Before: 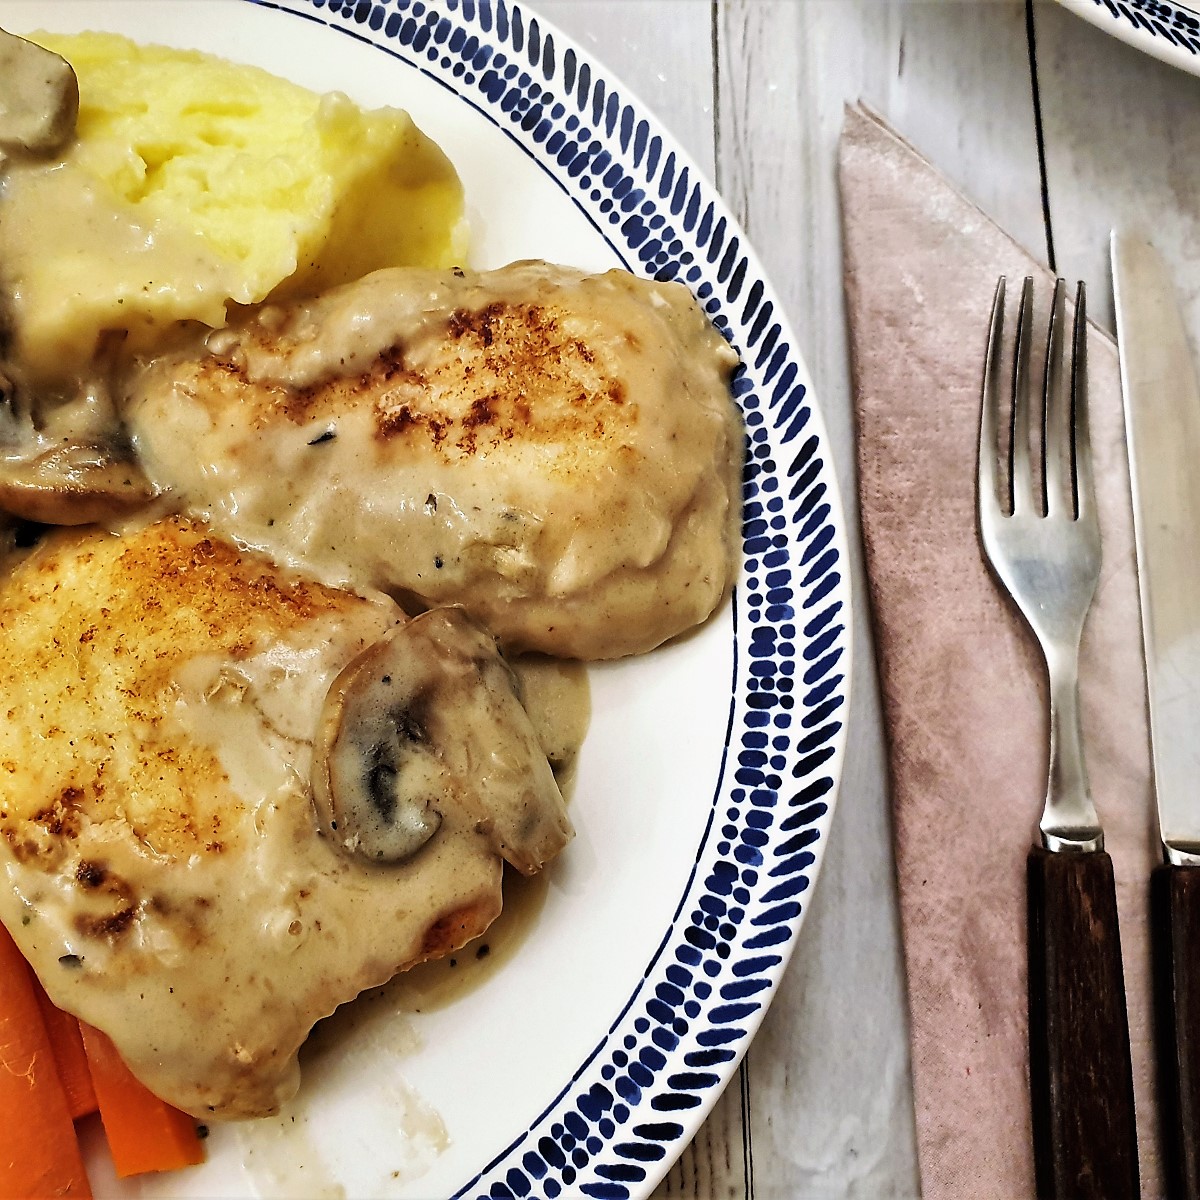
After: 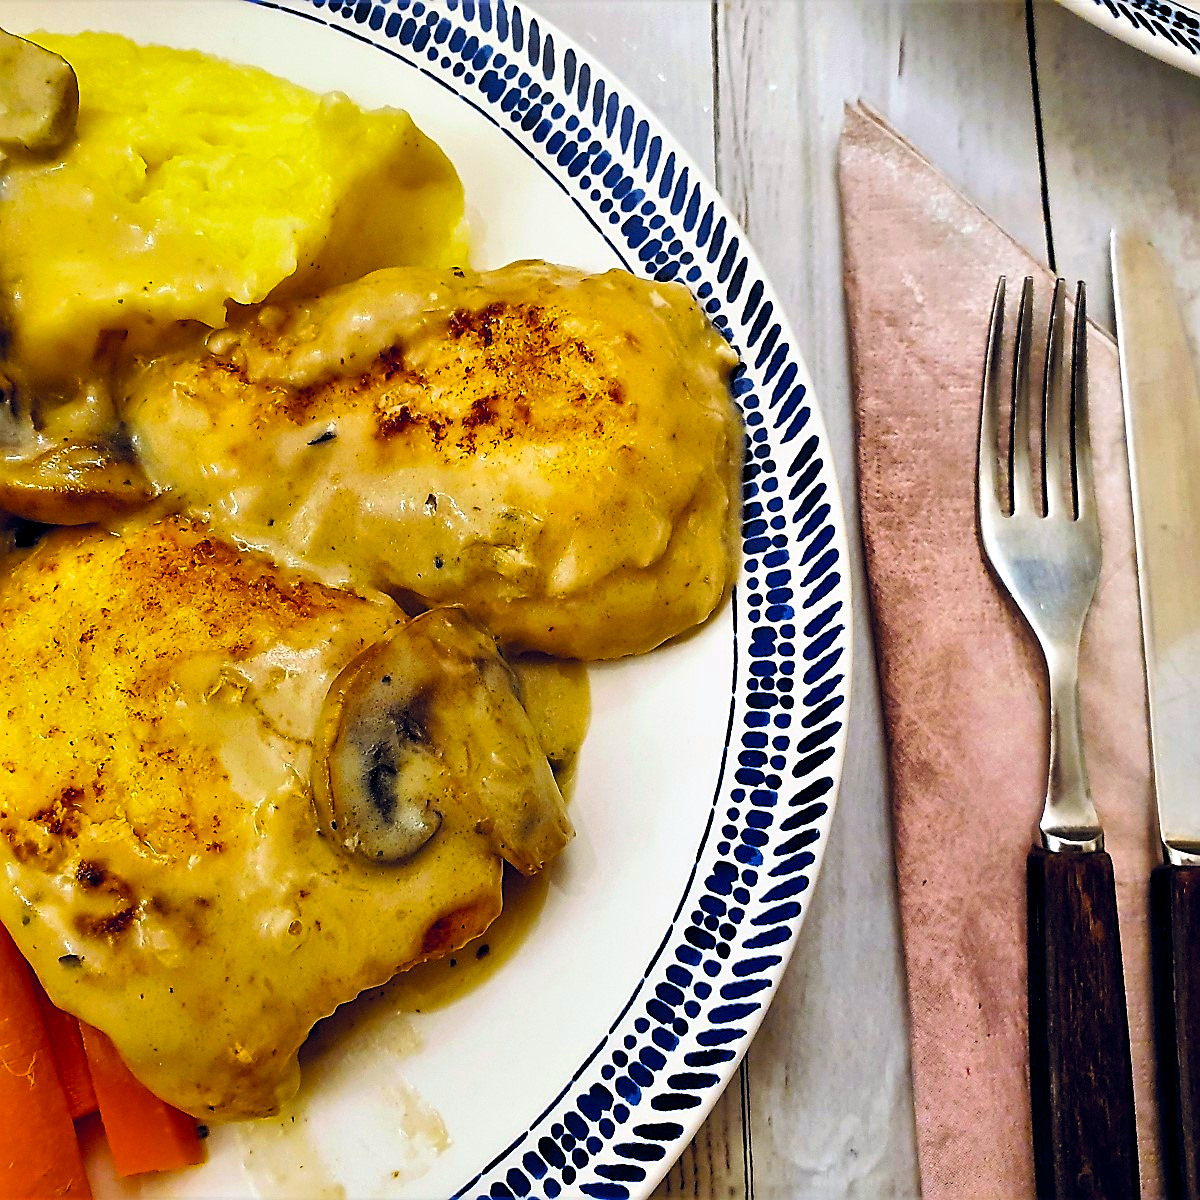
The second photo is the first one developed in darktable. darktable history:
sharpen: radius 1.977
color balance rgb: global offset › chroma 0.101%, global offset › hue 253.7°, perceptual saturation grading › global saturation 29.597%, global vibrance 50.775%
tone equalizer: smoothing 1
